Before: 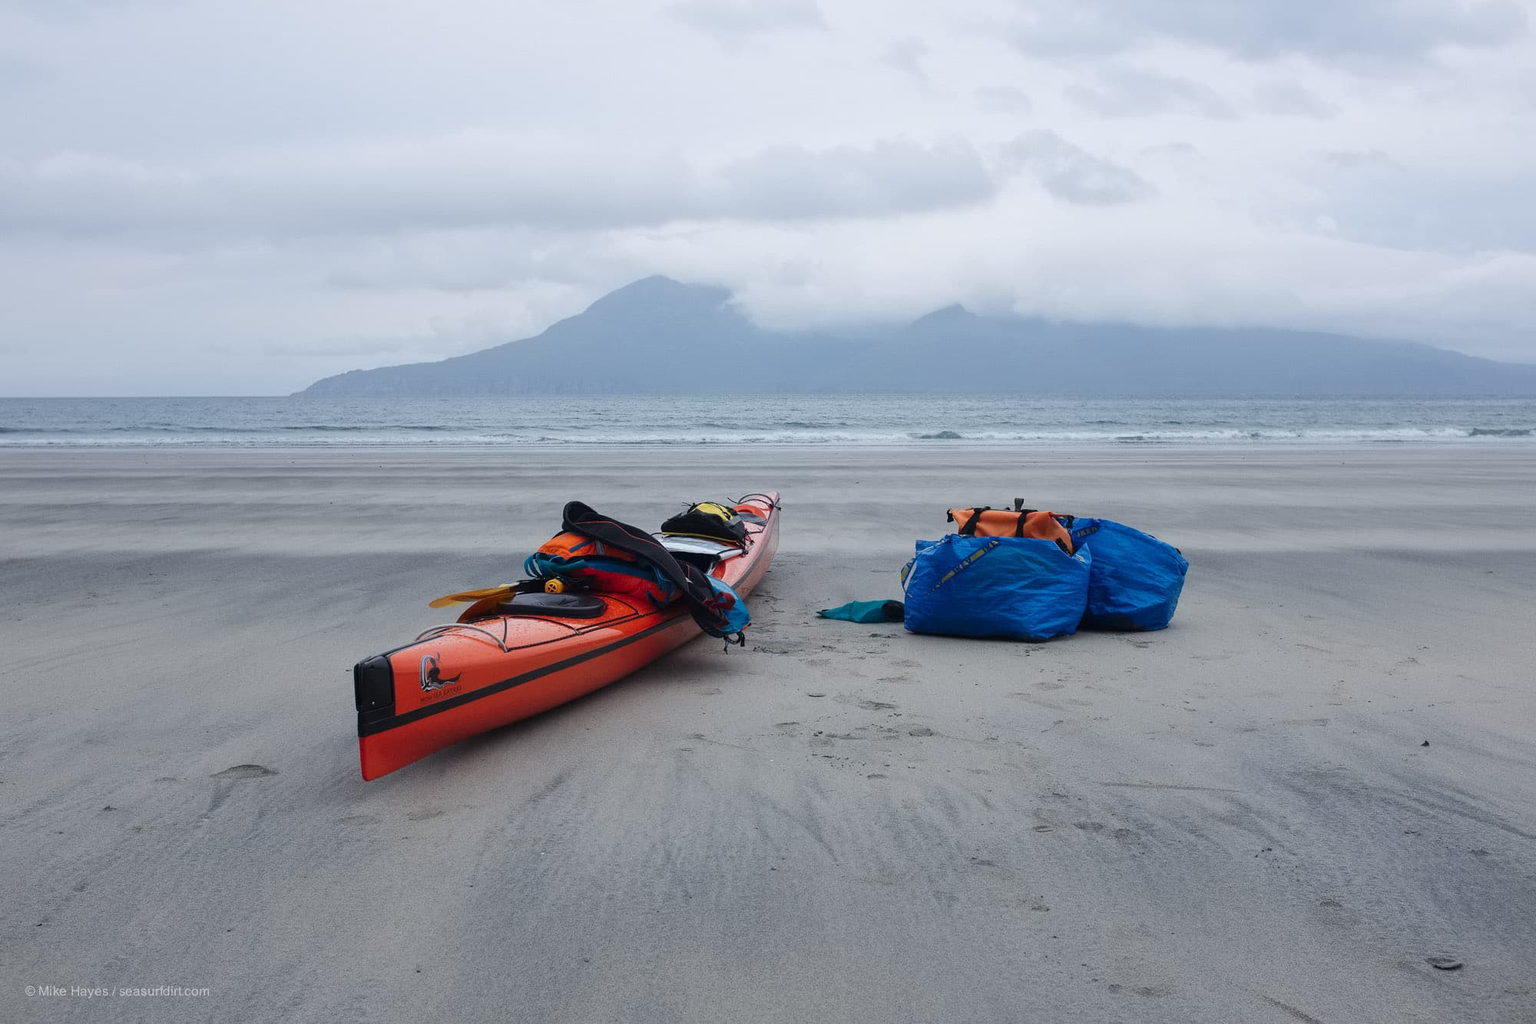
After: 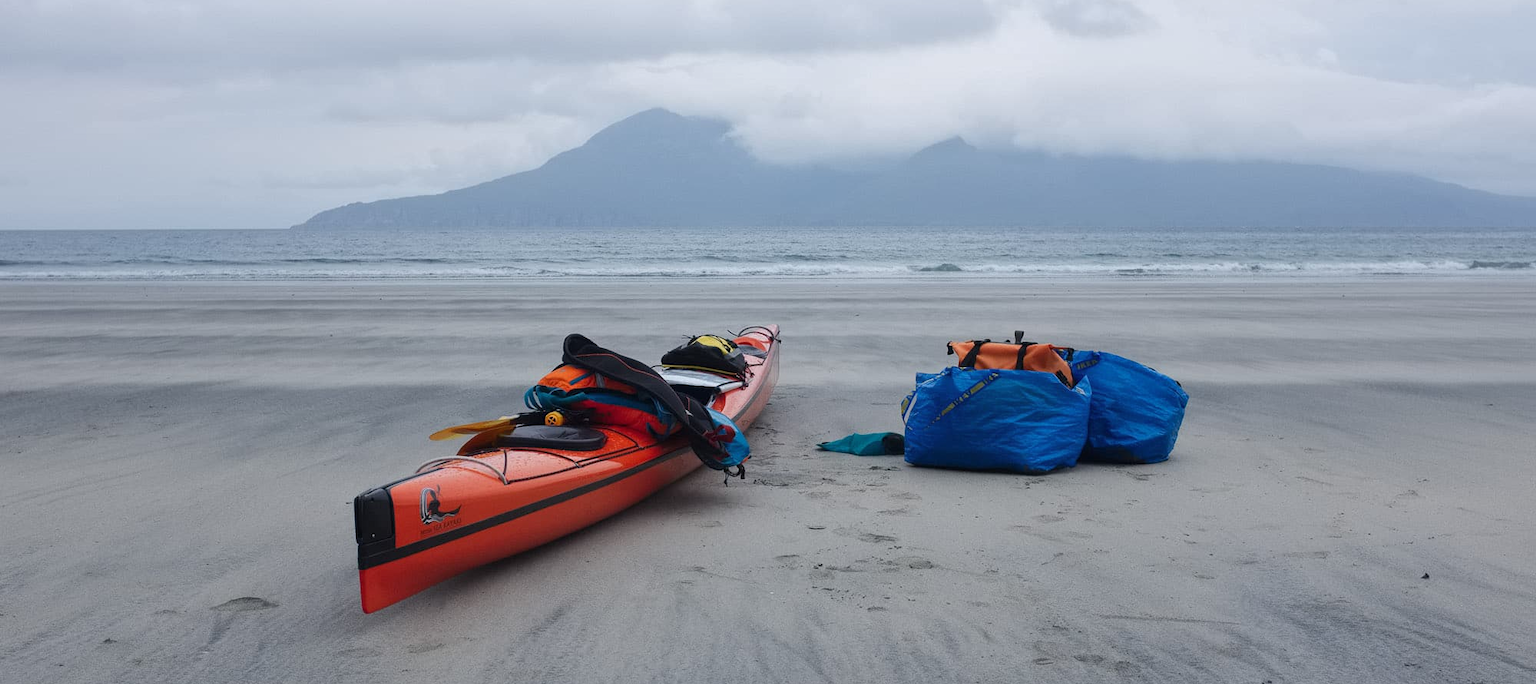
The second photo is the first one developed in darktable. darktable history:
crop: top 16.371%, bottom 16.73%
shadows and highlights: shadows 25.71, highlights -25.93
